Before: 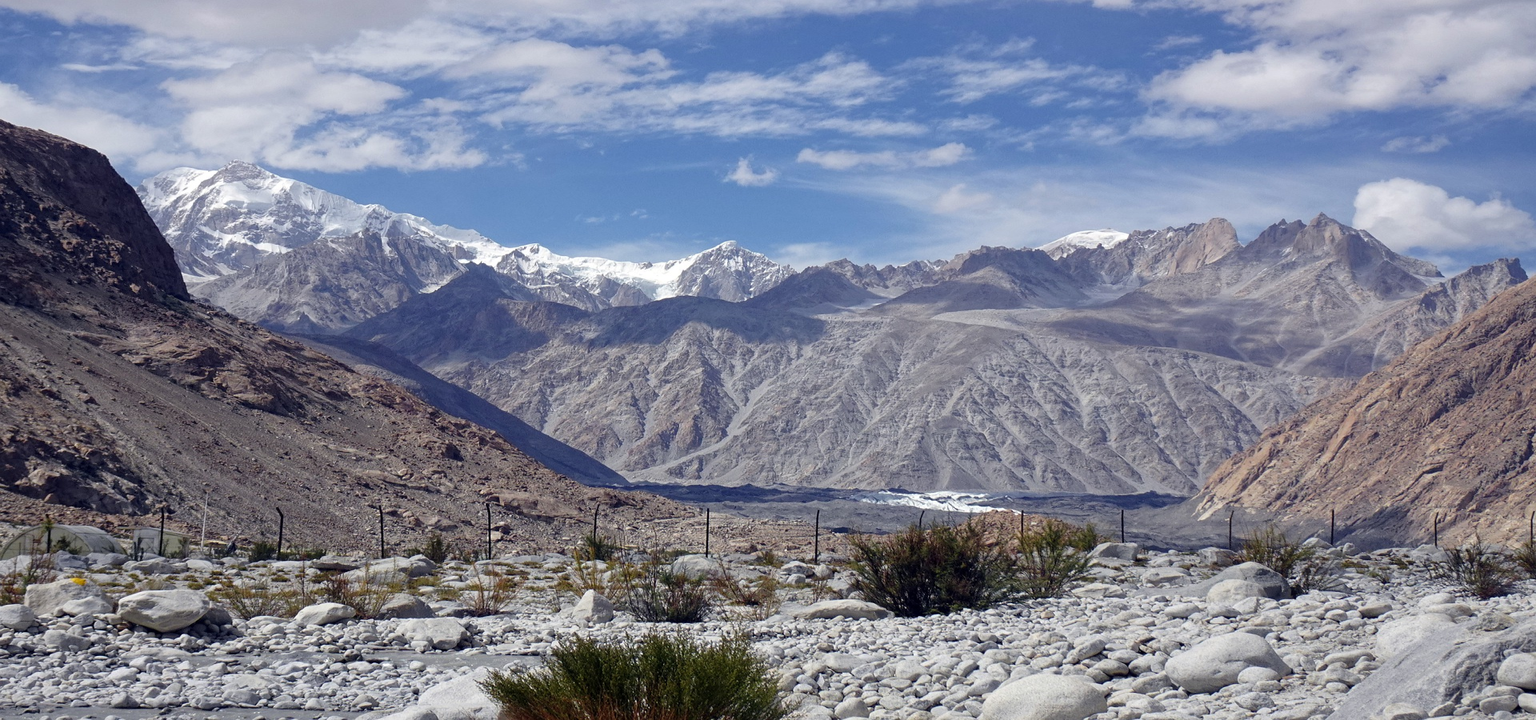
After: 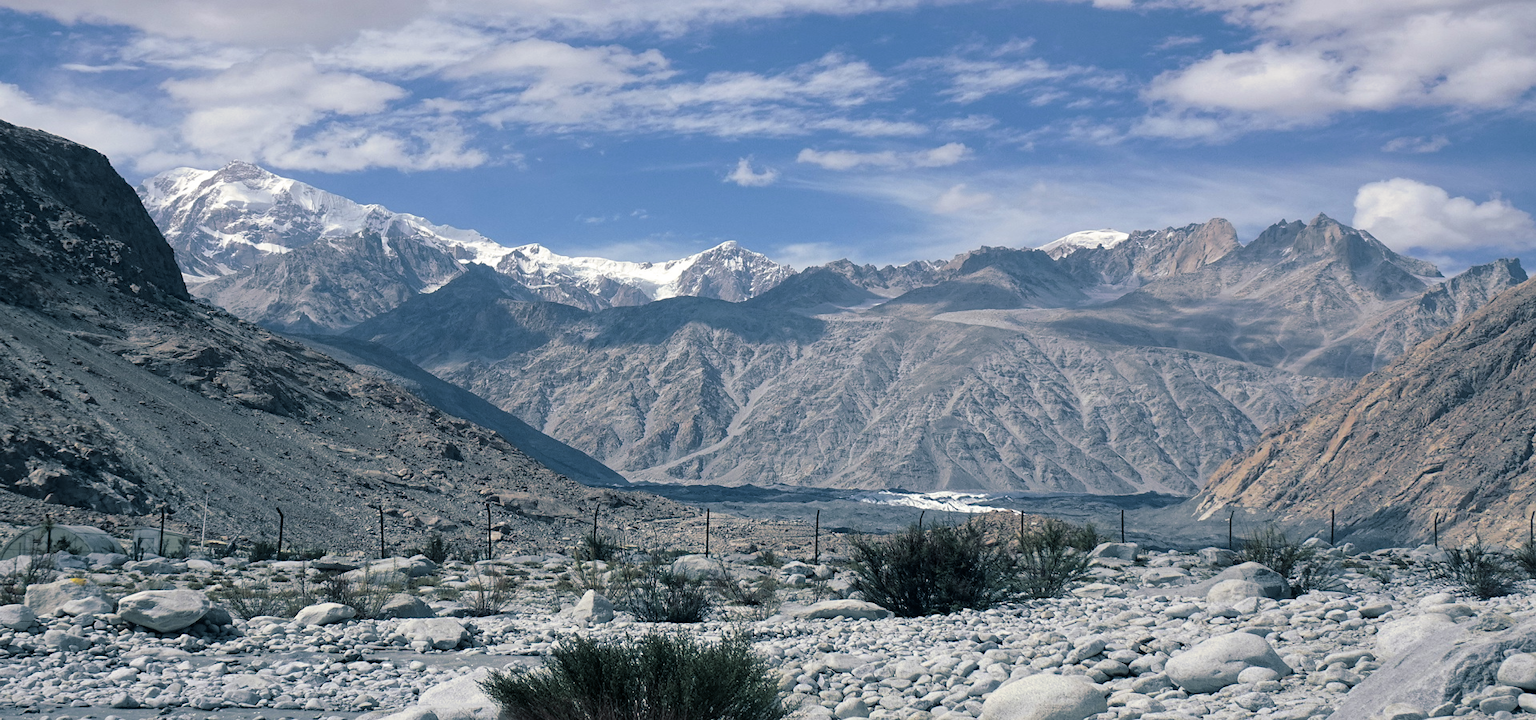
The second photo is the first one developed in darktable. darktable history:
split-toning: shadows › hue 205.2°, shadows › saturation 0.43, highlights › hue 54°, highlights › saturation 0.54
